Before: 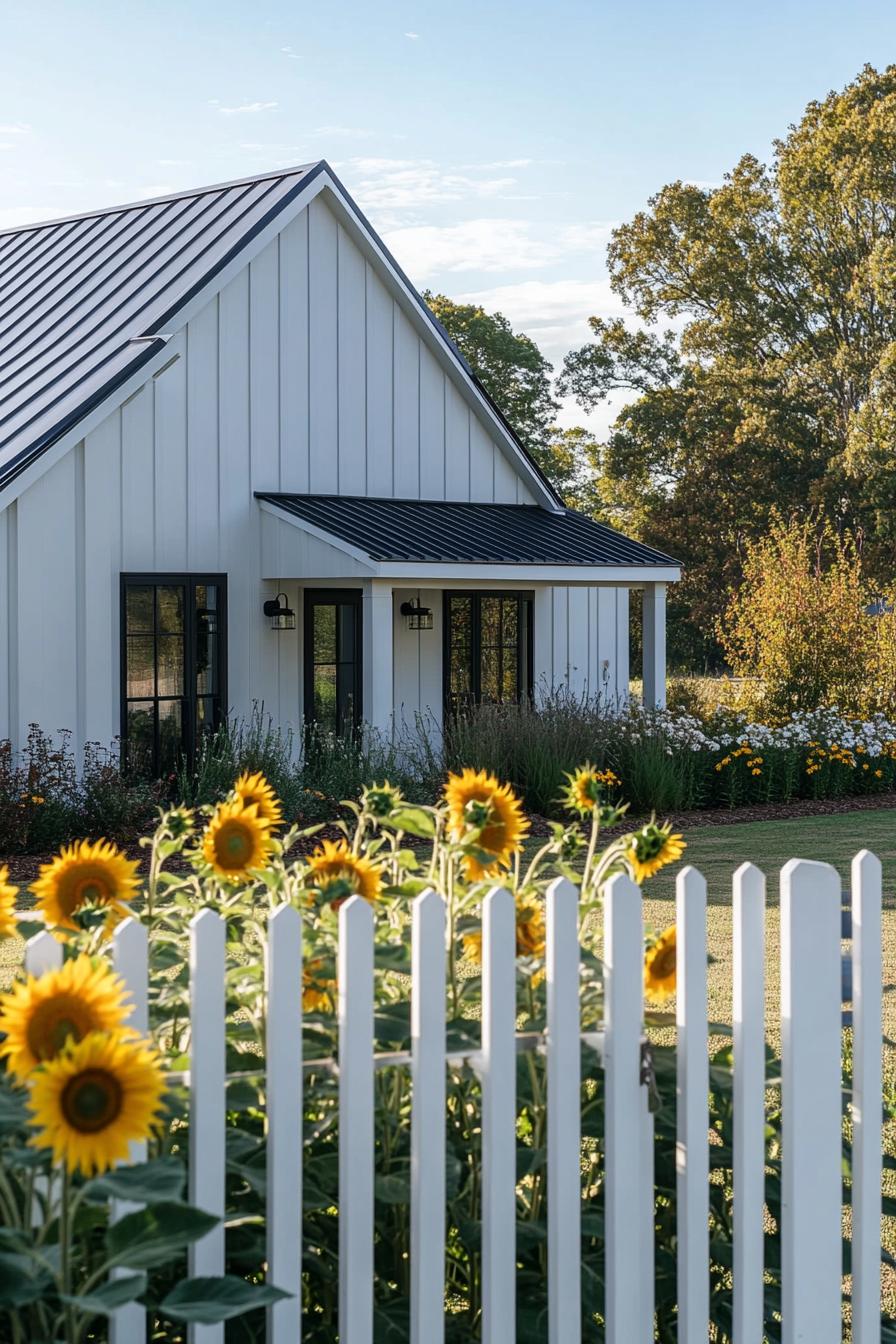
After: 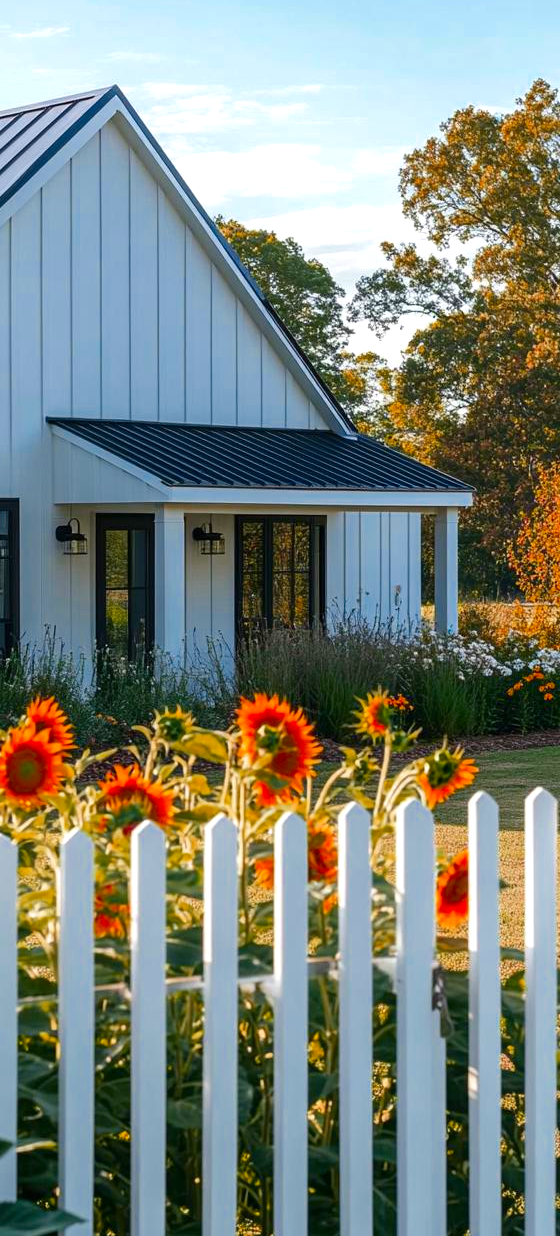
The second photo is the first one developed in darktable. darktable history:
color zones: curves: ch0 [(0.473, 0.374) (0.742, 0.784)]; ch1 [(0.354, 0.737) (0.742, 0.705)]; ch2 [(0.318, 0.421) (0.758, 0.532)]
crop and rotate: left 23.259%, top 5.622%, right 14.138%, bottom 2.364%
exposure: exposure 0.299 EV, compensate highlight preservation false
